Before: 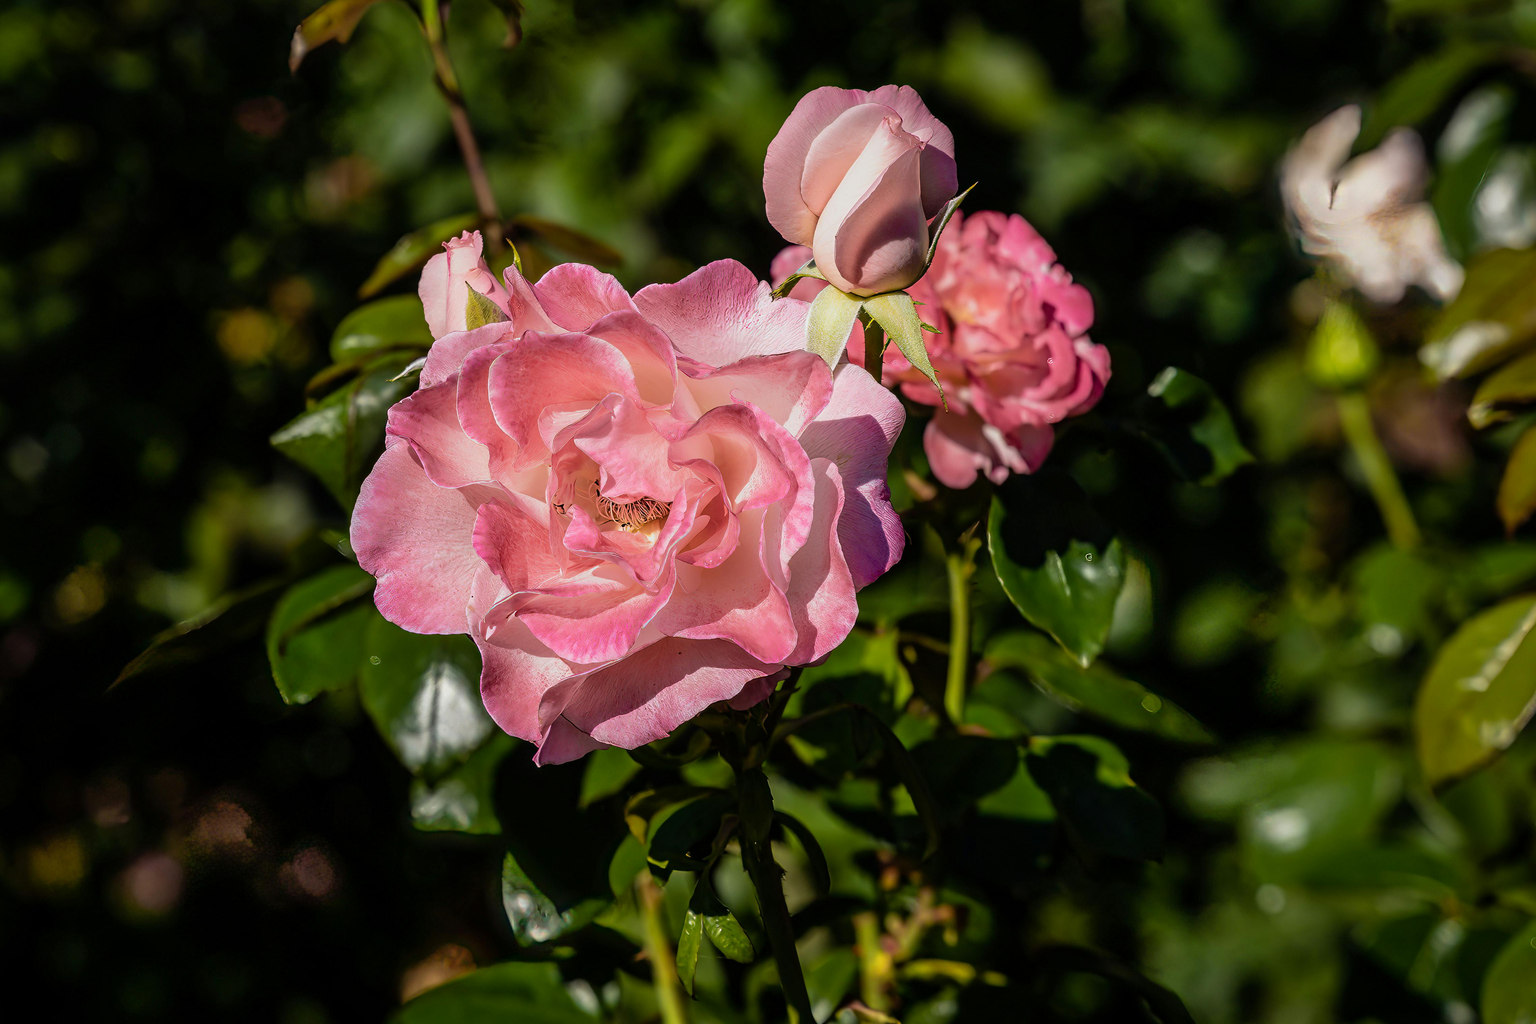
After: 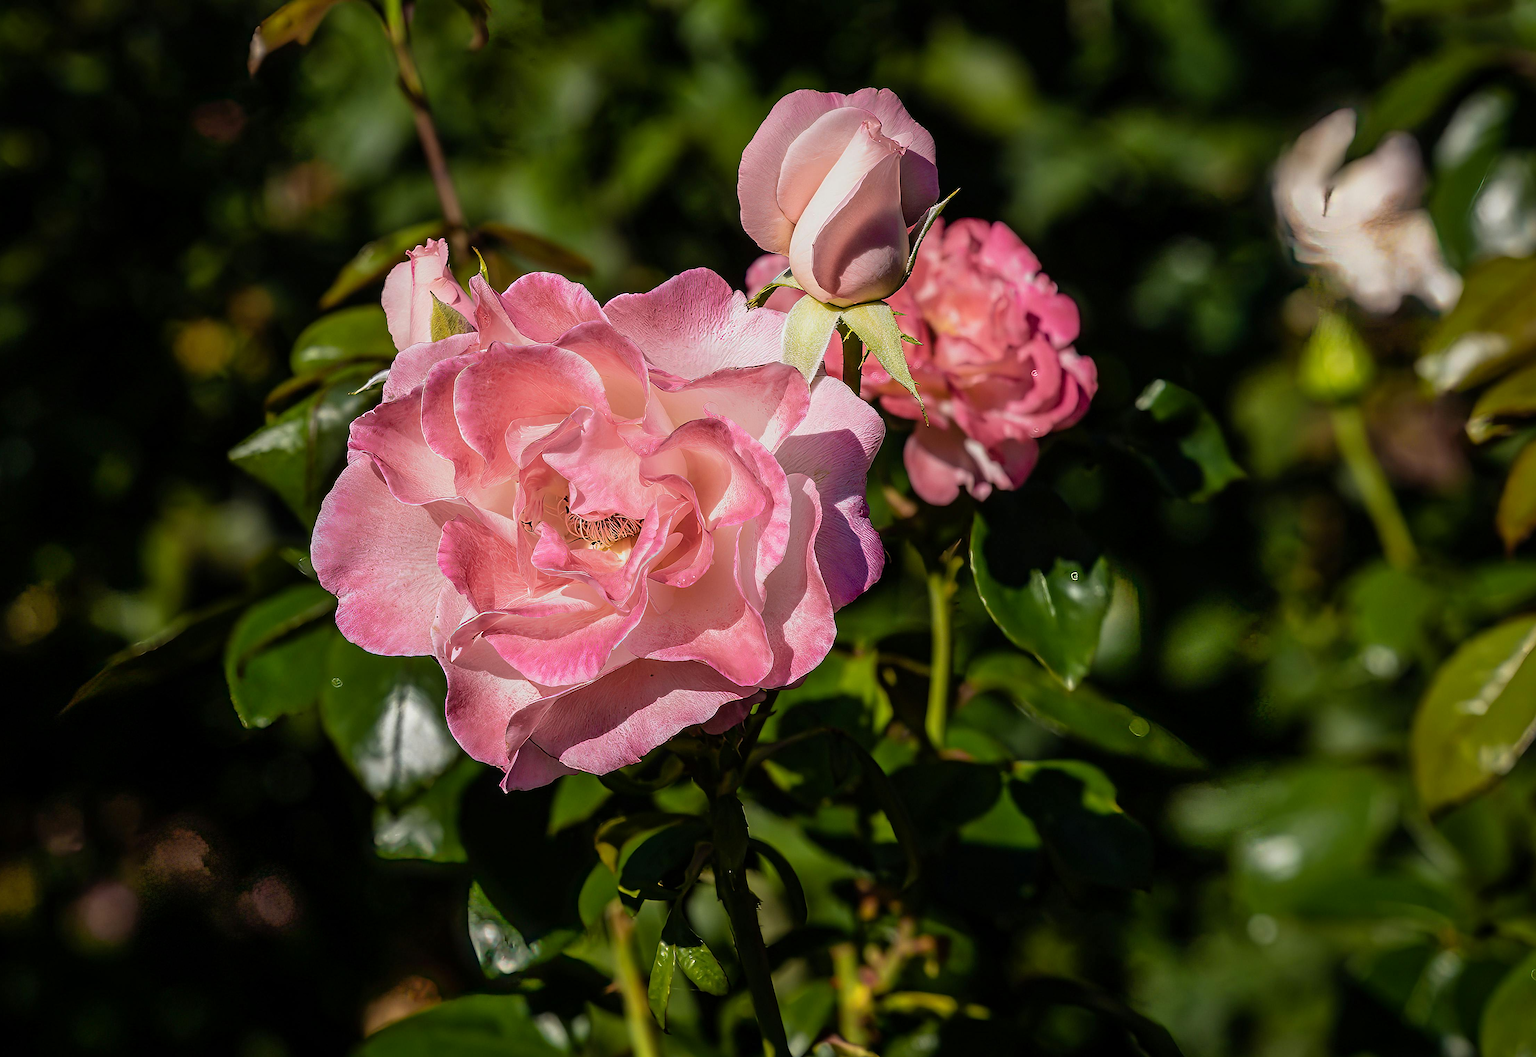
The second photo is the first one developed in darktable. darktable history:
crop and rotate: left 3.238%
sharpen: on, module defaults
